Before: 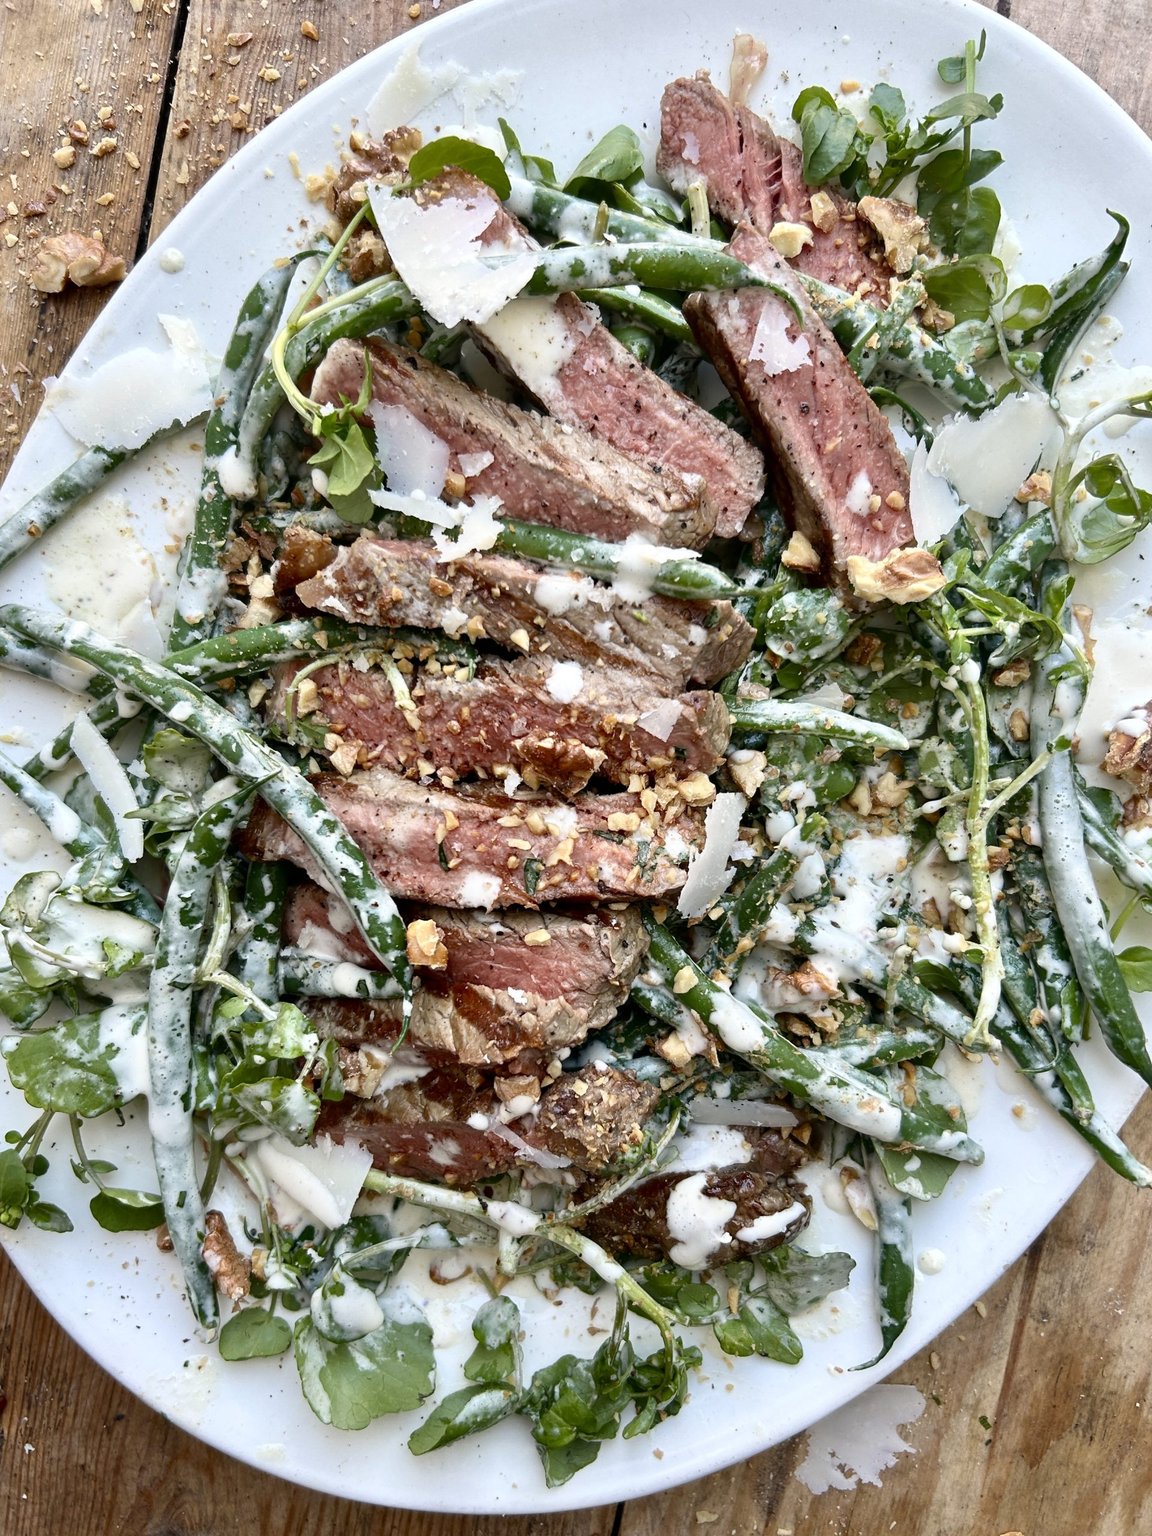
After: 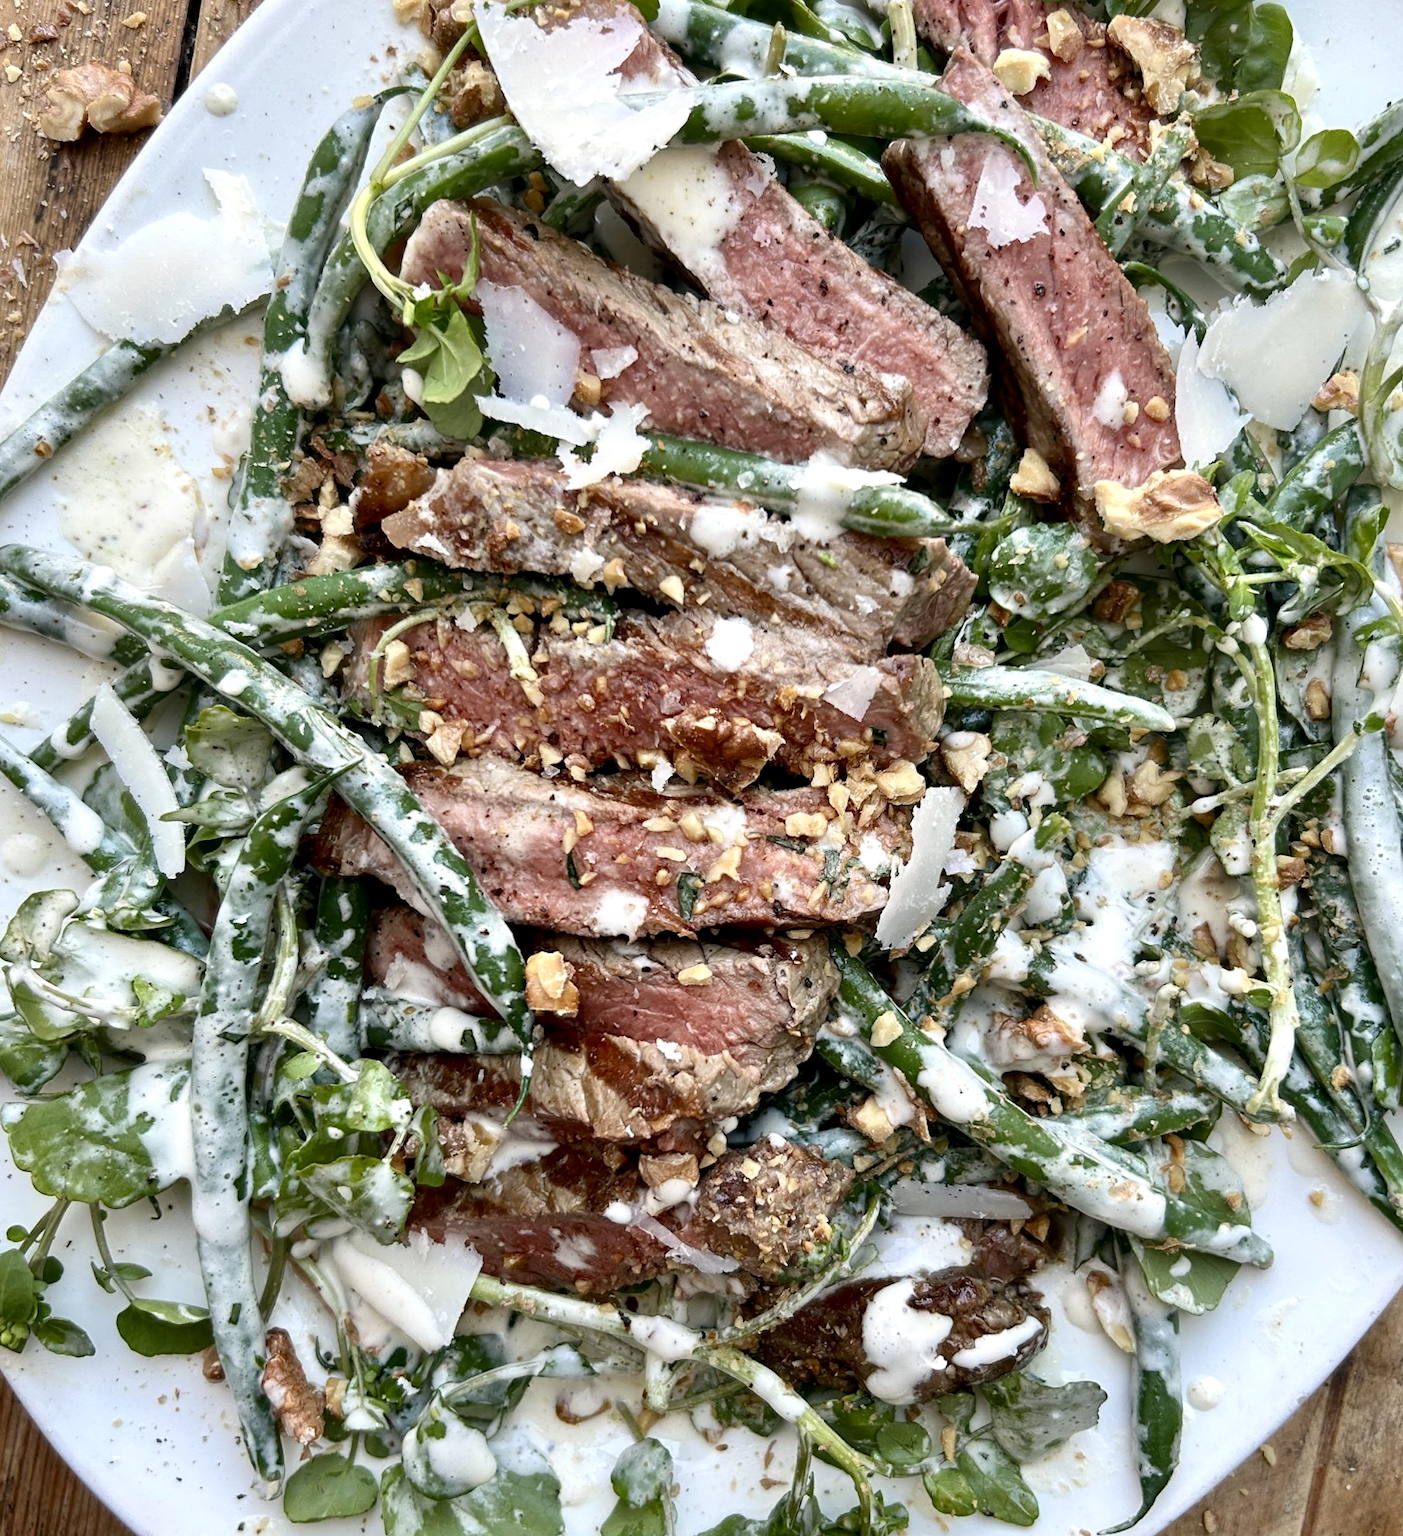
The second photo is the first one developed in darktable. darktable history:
crop and rotate: angle 0.07°, top 11.932%, right 5.65%, bottom 10.625%
local contrast: highlights 107%, shadows 101%, detail 120%, midtone range 0.2
